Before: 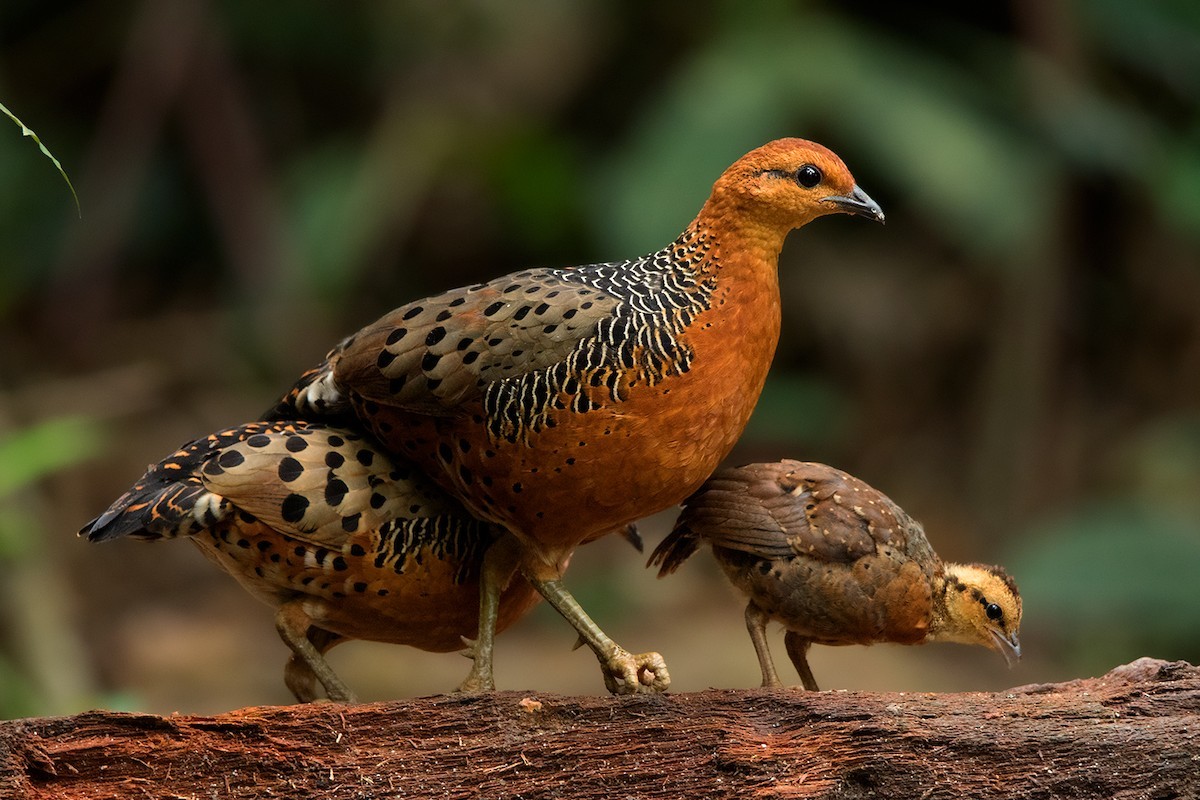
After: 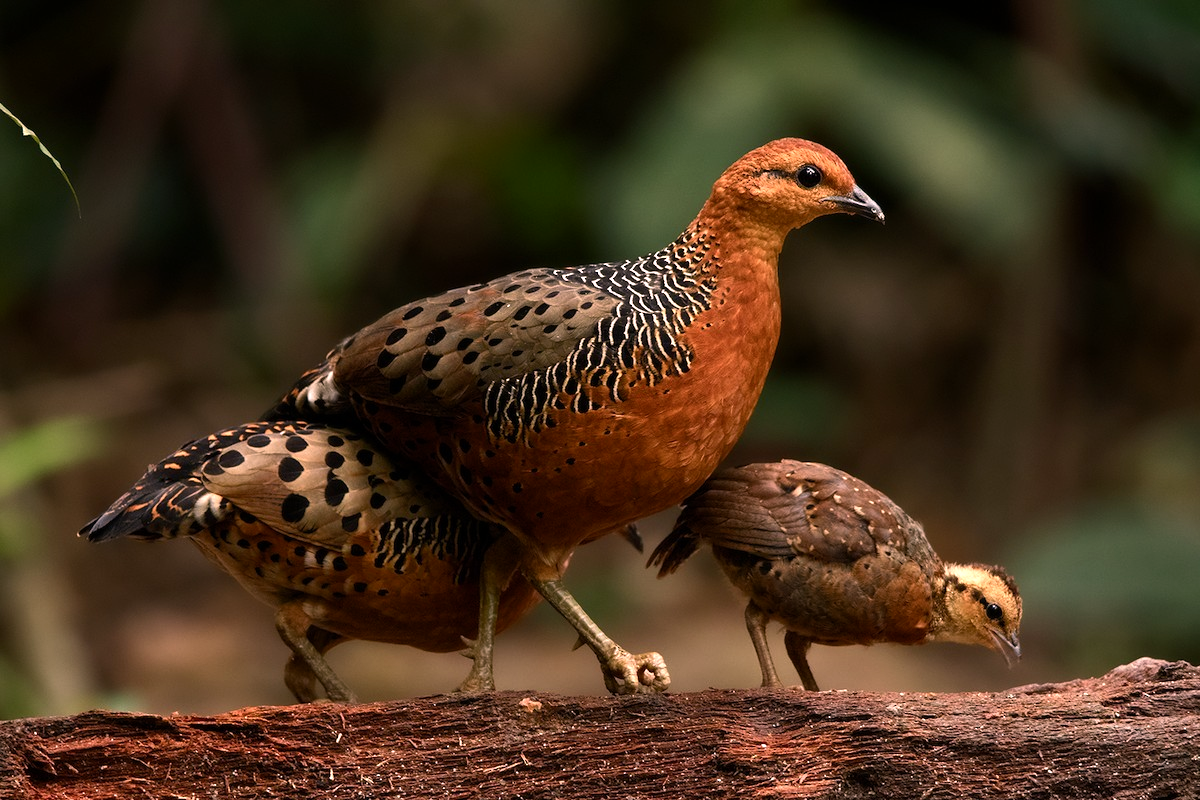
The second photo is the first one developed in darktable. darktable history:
color correction: highlights a* 14.52, highlights b* 4.71
color balance rgb: perceptual saturation grading › global saturation 0.352%, perceptual saturation grading › highlights -30.409%, perceptual saturation grading › shadows 20.24%, perceptual brilliance grading › global brilliance 14.584%, perceptual brilliance grading › shadows -35.833%
